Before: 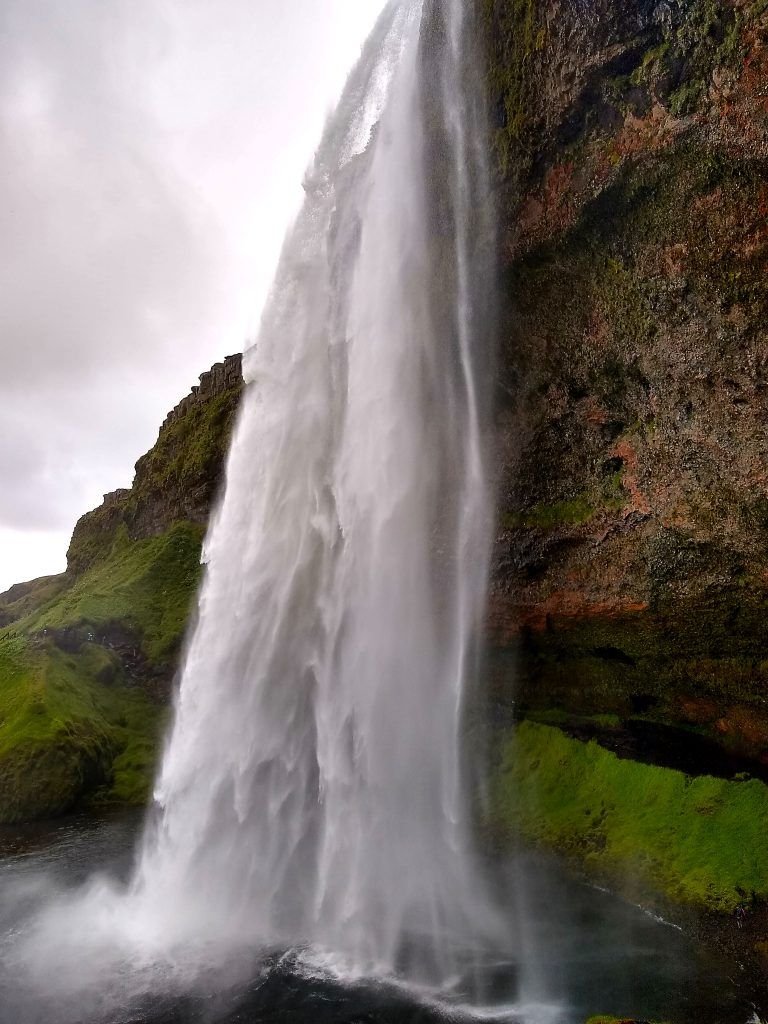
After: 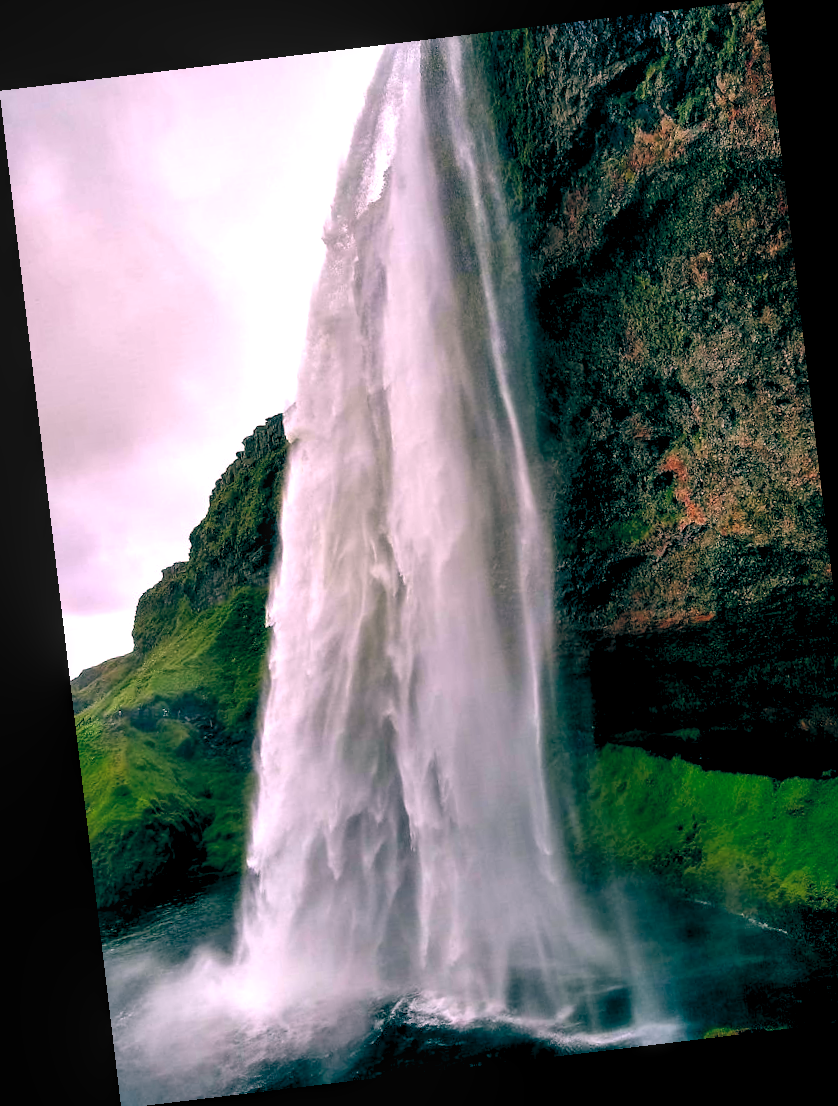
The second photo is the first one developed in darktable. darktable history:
local contrast: detail 130%
rotate and perspective: rotation -6.83°, automatic cropping off
color balance rgb: perceptual saturation grading › global saturation 10%
color balance: lift [1.016, 0.983, 1, 1.017], gamma [0.78, 1.018, 1.043, 0.957], gain [0.786, 1.063, 0.937, 1.017], input saturation 118.26%, contrast 13.43%, contrast fulcrum 21.62%, output saturation 82.76%
exposure: black level correction 0.009, compensate highlight preservation false
levels: levels [0.036, 0.364, 0.827]
crop and rotate: right 5.167%
